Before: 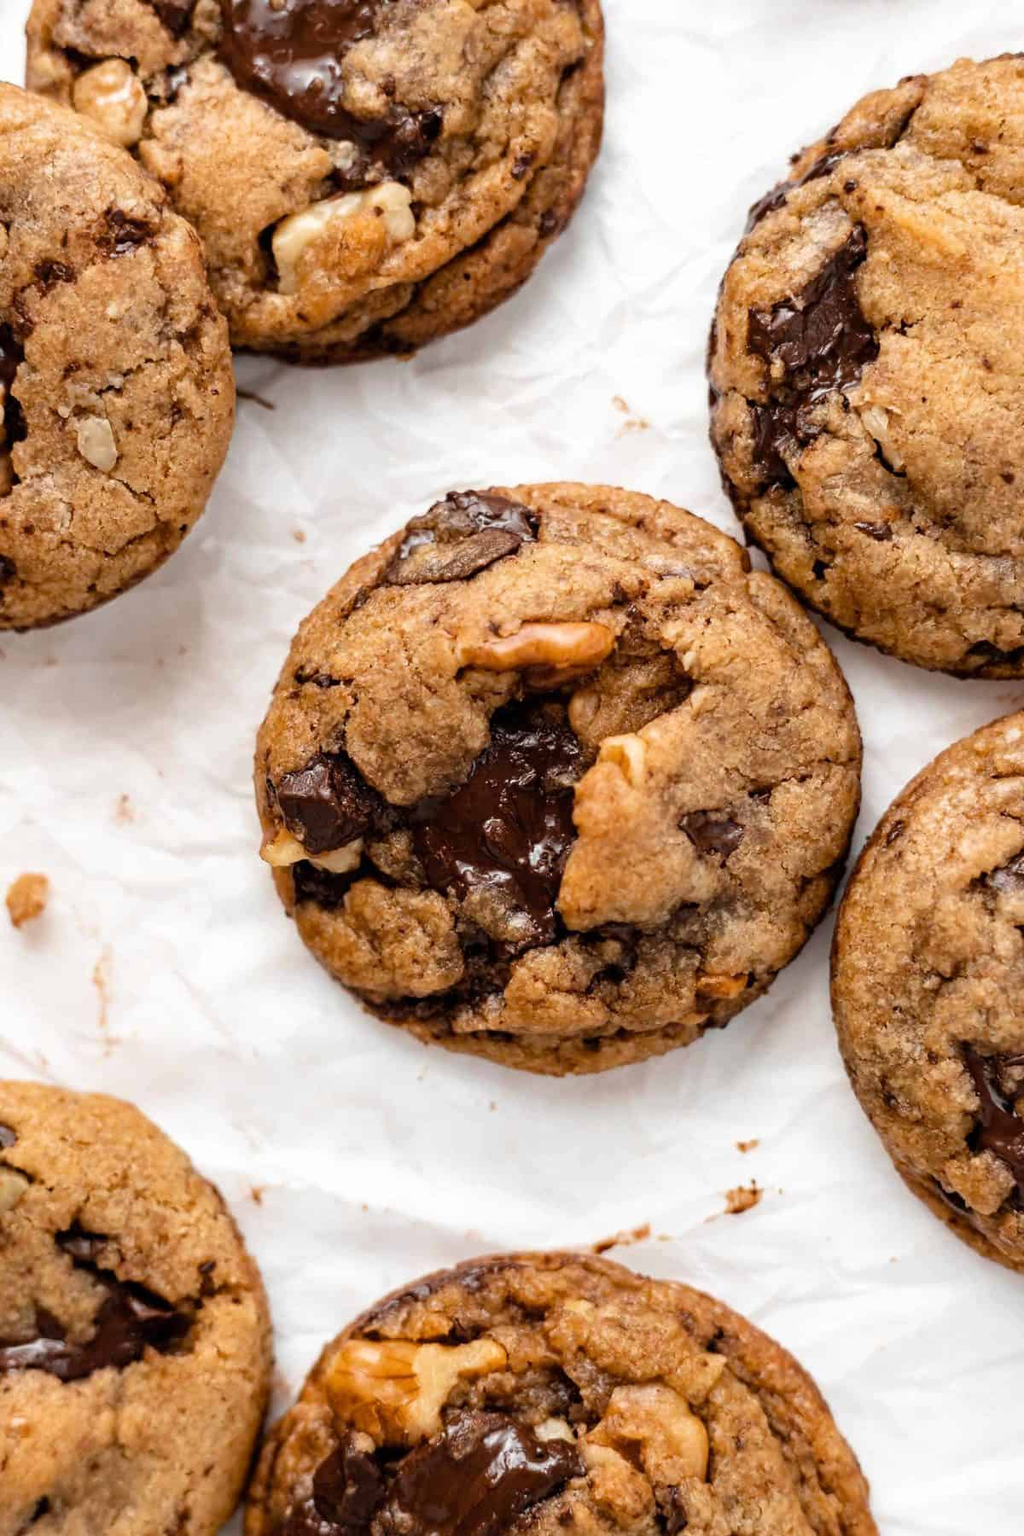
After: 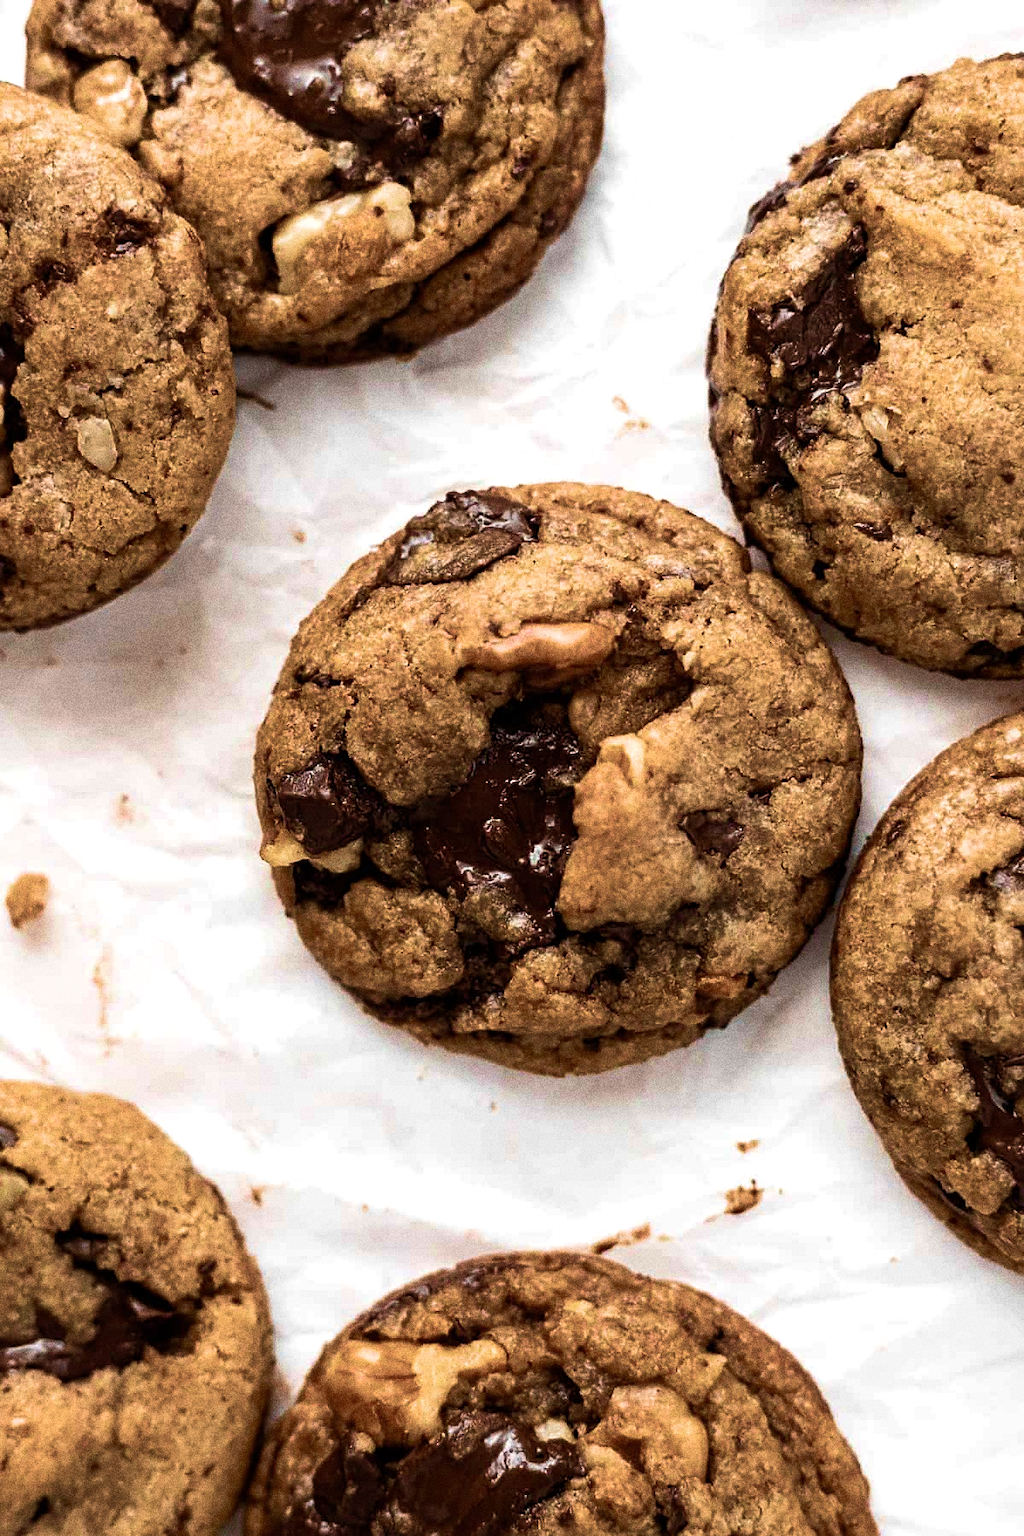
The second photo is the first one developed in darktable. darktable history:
velvia: strength 75%
sharpen: radius 1.272, amount 0.305, threshold 0
grain: strength 49.07%
color balance rgb: perceptual saturation grading › highlights -31.88%, perceptual saturation grading › mid-tones 5.8%, perceptual saturation grading › shadows 18.12%, perceptual brilliance grading › highlights 3.62%, perceptual brilliance grading › mid-tones -18.12%, perceptual brilliance grading › shadows -41.3%
